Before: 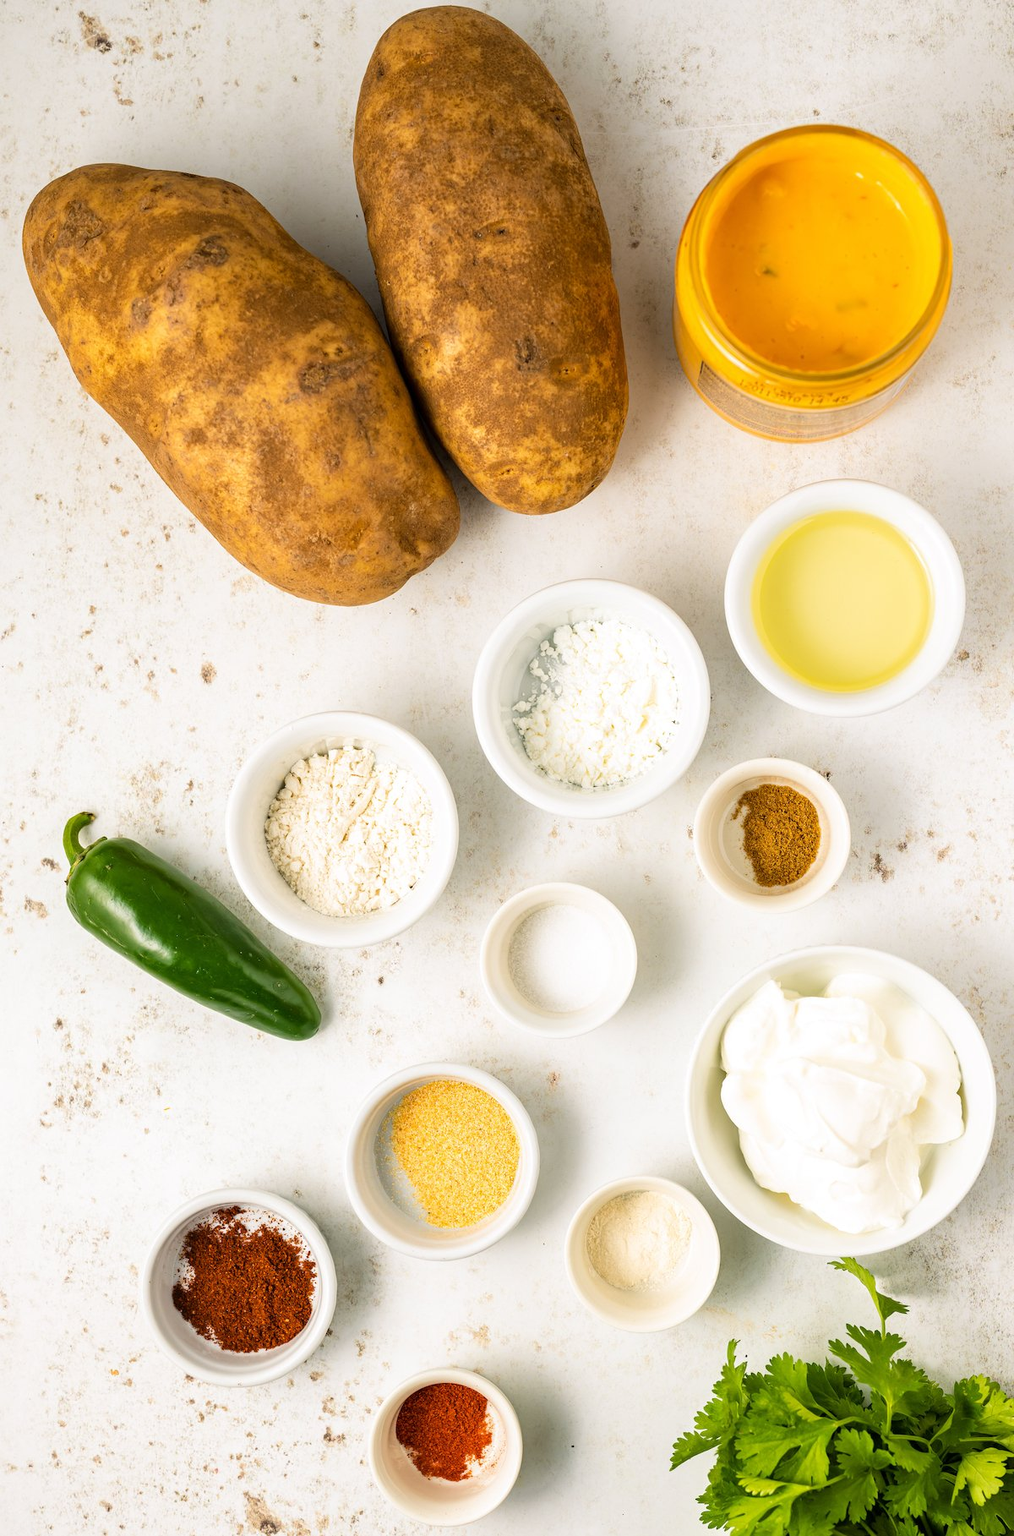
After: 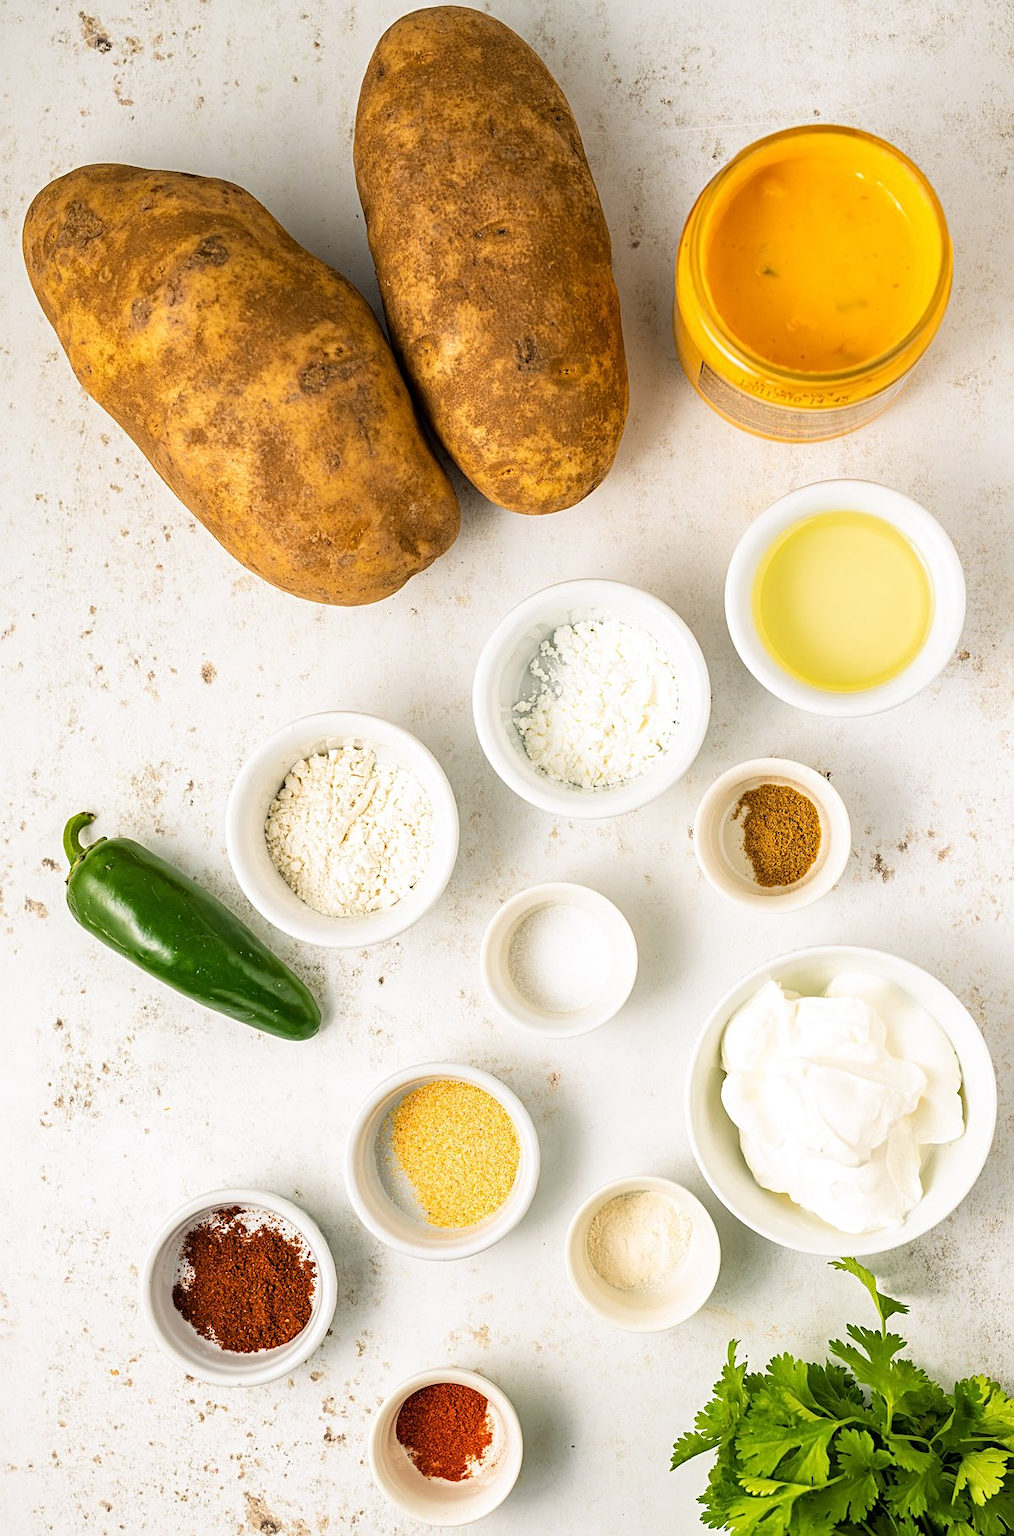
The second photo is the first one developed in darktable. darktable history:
sharpen: radius 2.147, amount 0.385, threshold 0.054
